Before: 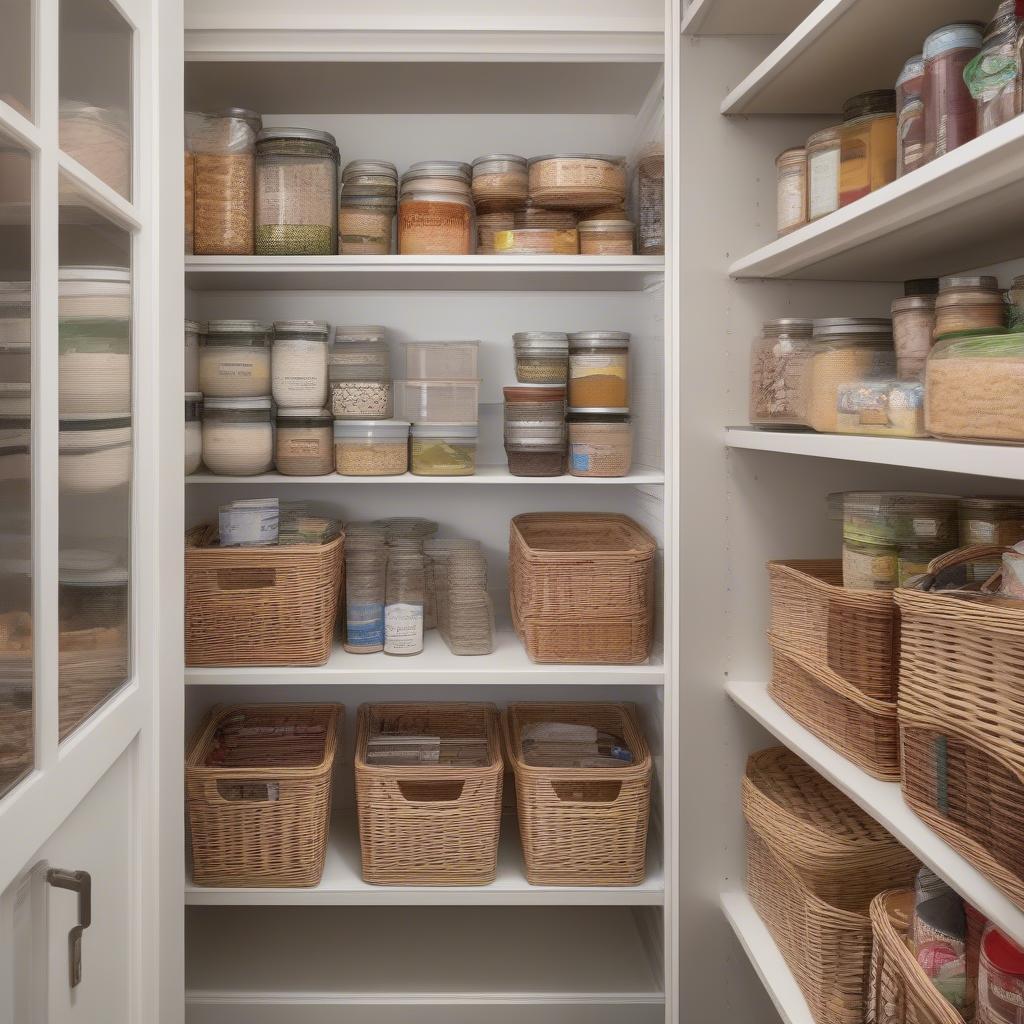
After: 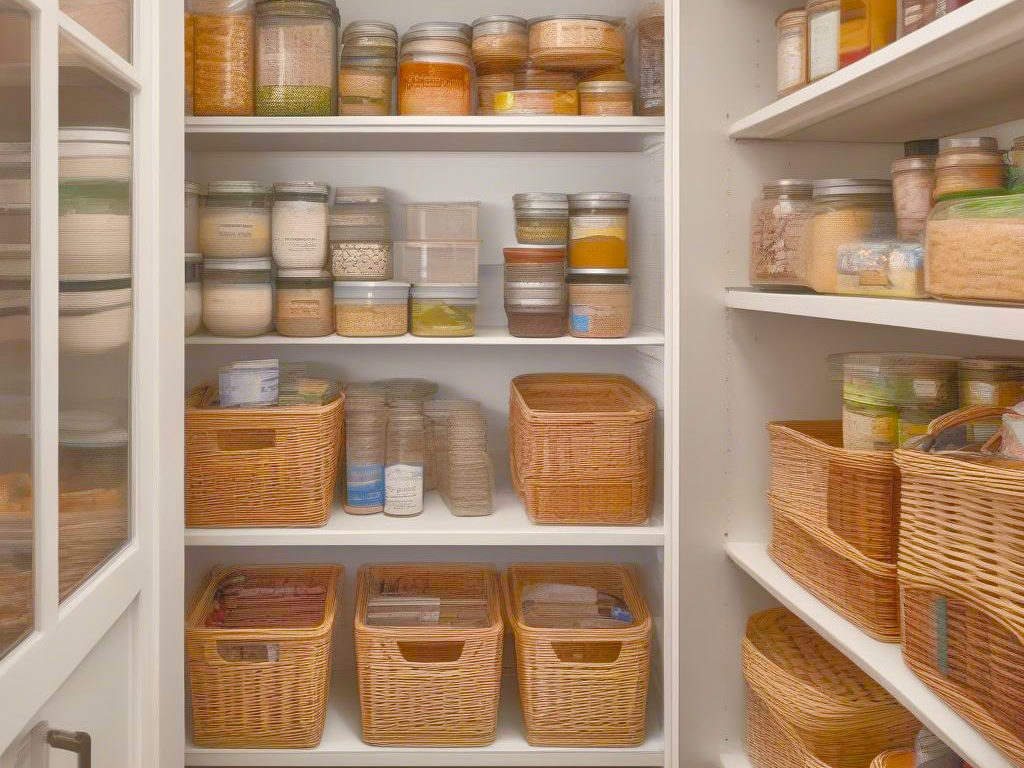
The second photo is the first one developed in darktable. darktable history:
crop: top 13.658%, bottom 11.307%
exposure: black level correction -0.005, exposure 0.05 EV, compensate exposure bias true, compensate highlight preservation false
tone equalizer: -7 EV 0.156 EV, -6 EV 0.639 EV, -5 EV 1.12 EV, -4 EV 1.35 EV, -3 EV 1.18 EV, -2 EV 0.6 EV, -1 EV 0.166 EV
color balance rgb: highlights gain › chroma 1.094%, highlights gain › hue 70.07°, perceptual saturation grading › global saturation 38.994%, perceptual saturation grading › highlights -25.763%, perceptual saturation grading › mid-tones 34.528%, perceptual saturation grading › shadows 36.14%
